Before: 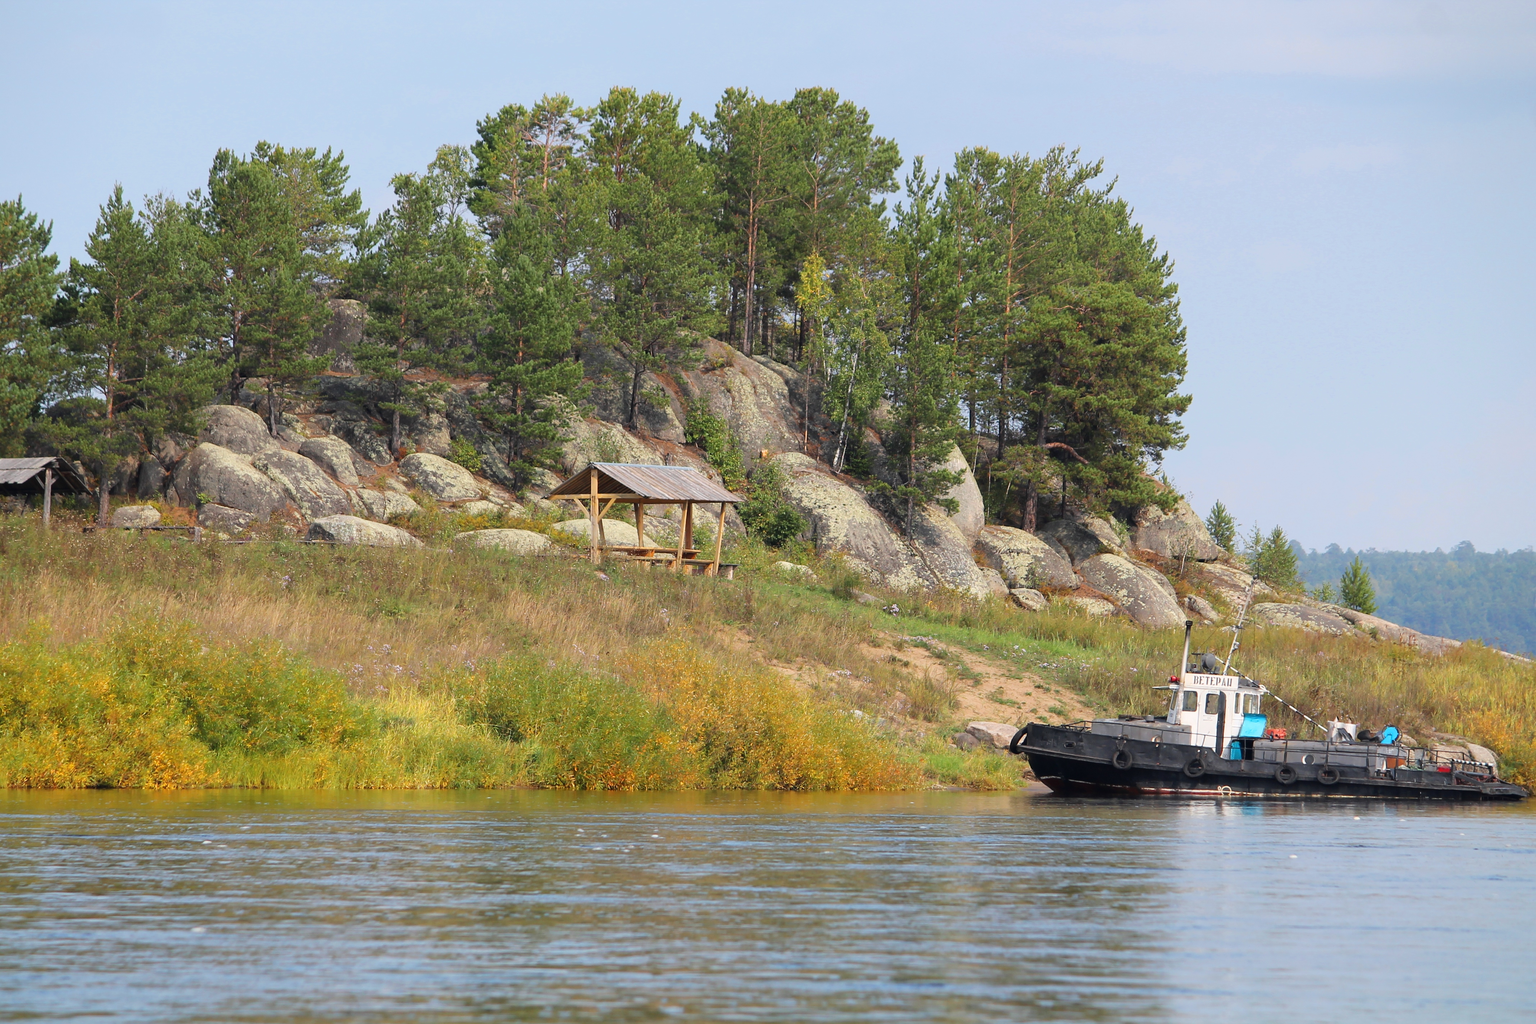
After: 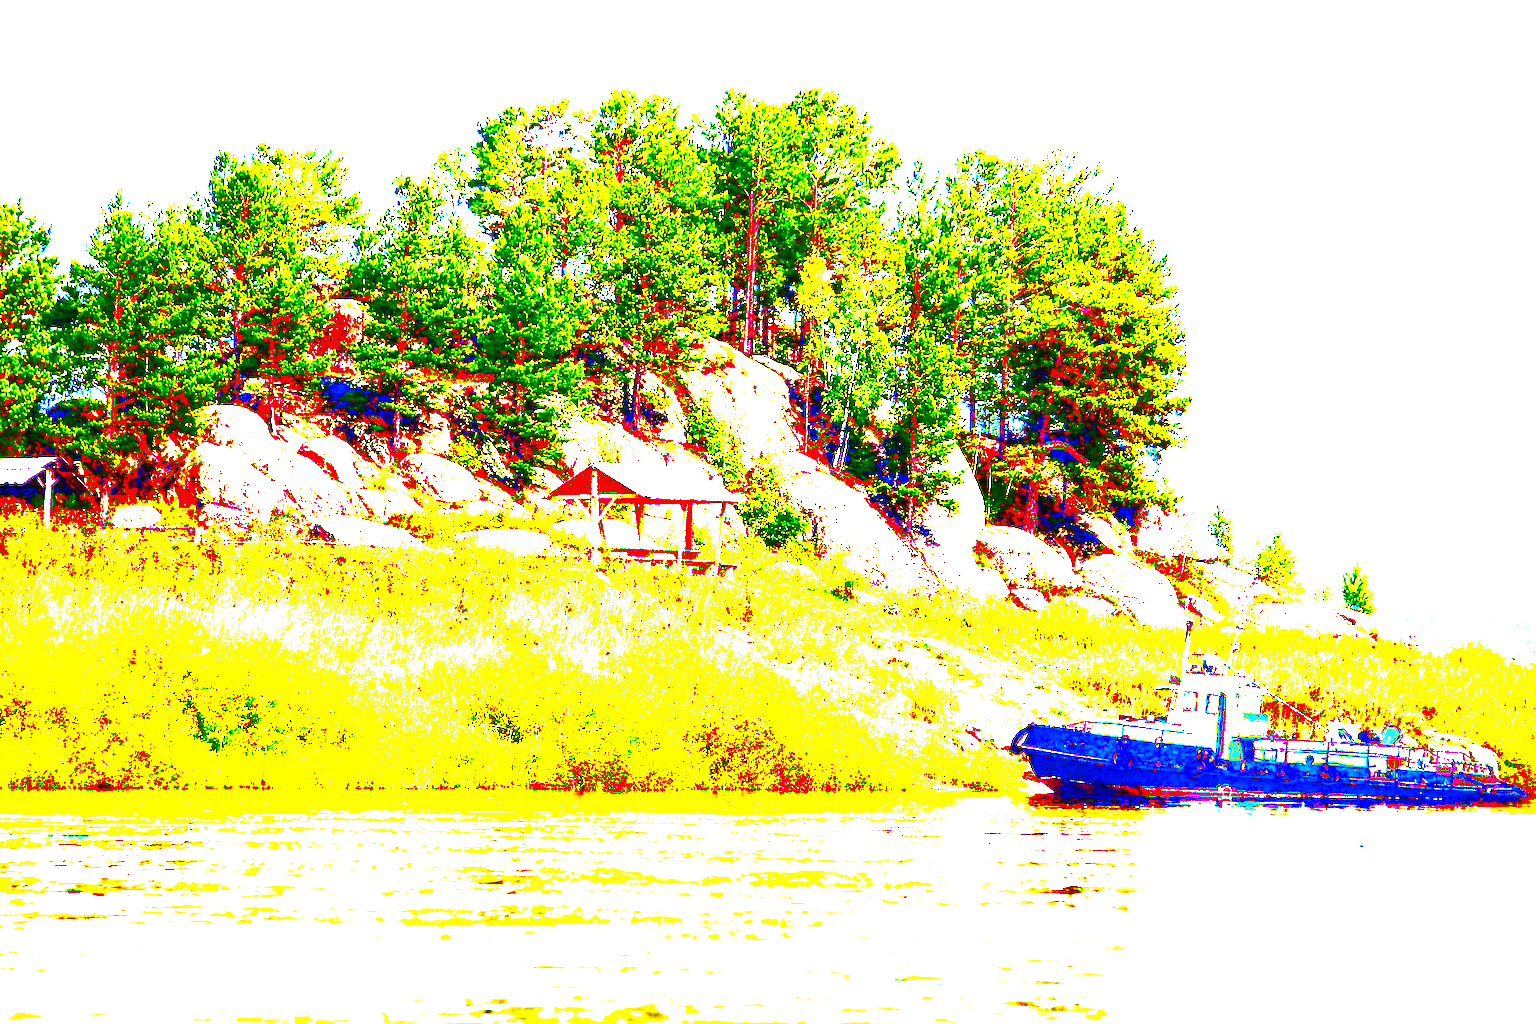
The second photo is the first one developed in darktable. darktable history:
exposure: black level correction 0.1, exposure 3 EV, compensate highlight preservation false
rotate and perspective: crop left 0, crop top 0
contrast brightness saturation: contrast -0.08, brightness -0.04, saturation -0.11
